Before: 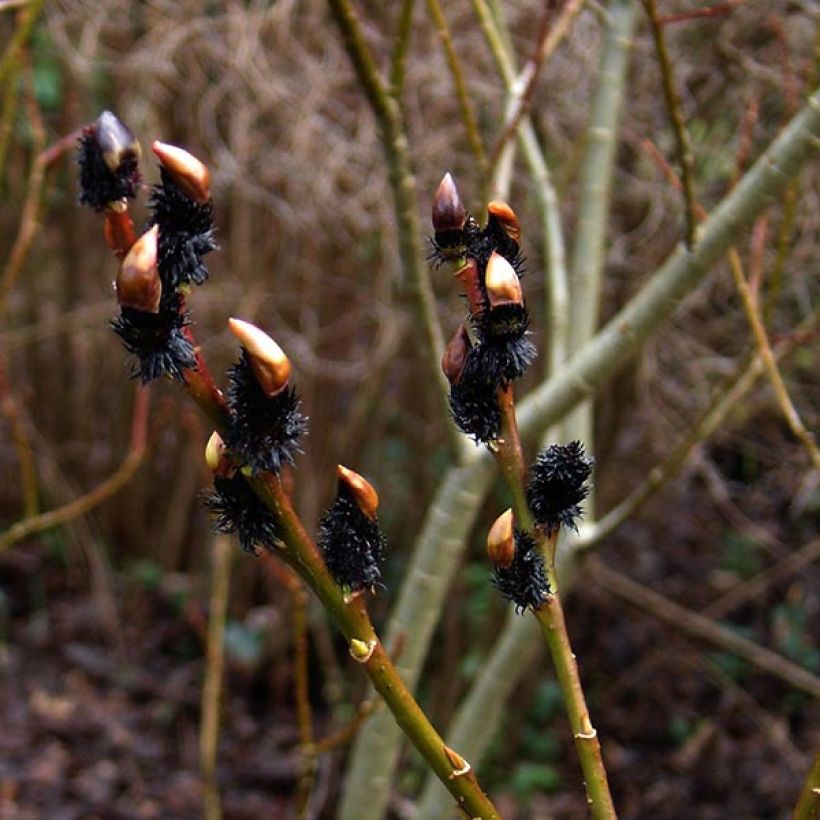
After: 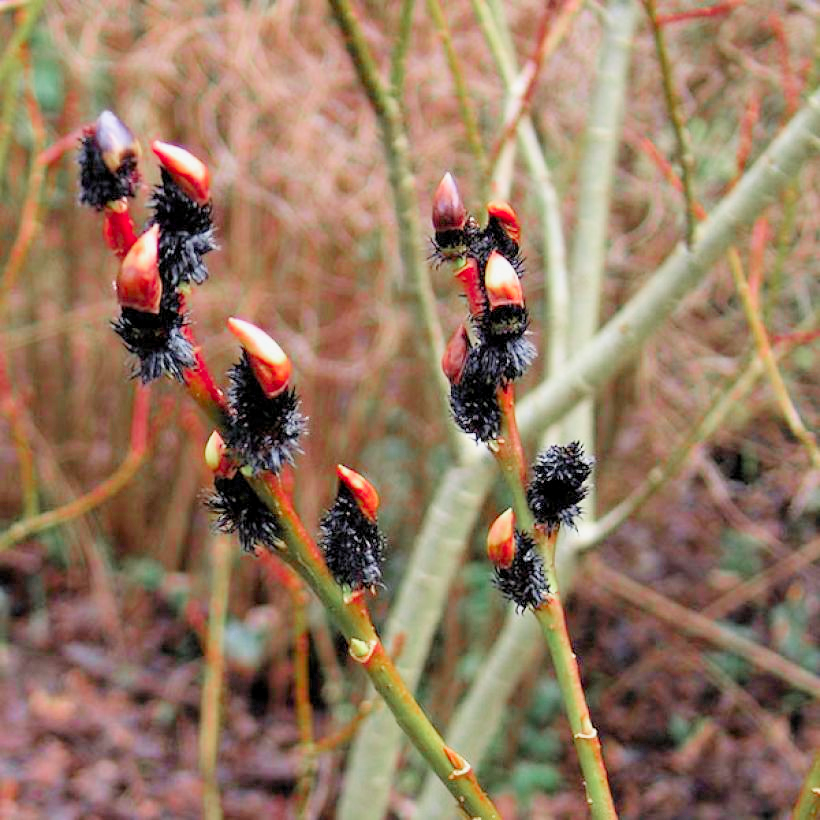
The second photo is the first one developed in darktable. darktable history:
filmic rgb: middle gray luminance 3.44%, black relative exposure -5.92 EV, white relative exposure 6.33 EV, threshold 6 EV, dynamic range scaling 22.4%, target black luminance 0%, hardness 2.33, latitude 45.85%, contrast 0.78, highlights saturation mix 100%, shadows ↔ highlights balance 0.033%, add noise in highlights 0, preserve chrominance max RGB, color science v3 (2019), use custom middle-gray values true, iterations of high-quality reconstruction 0, contrast in highlights soft, enable highlight reconstruction true
color zones: curves: ch0 [(0, 0.466) (0.128, 0.466) (0.25, 0.5) (0.375, 0.456) (0.5, 0.5) (0.625, 0.5) (0.737, 0.652) (0.875, 0.5)]; ch1 [(0, 0.603) (0.125, 0.618) (0.261, 0.348) (0.372, 0.353) (0.497, 0.363) (0.611, 0.45) (0.731, 0.427) (0.875, 0.518) (0.998, 0.652)]; ch2 [(0, 0.559) (0.125, 0.451) (0.253, 0.564) (0.37, 0.578) (0.5, 0.466) (0.625, 0.471) (0.731, 0.471) (0.88, 0.485)]
